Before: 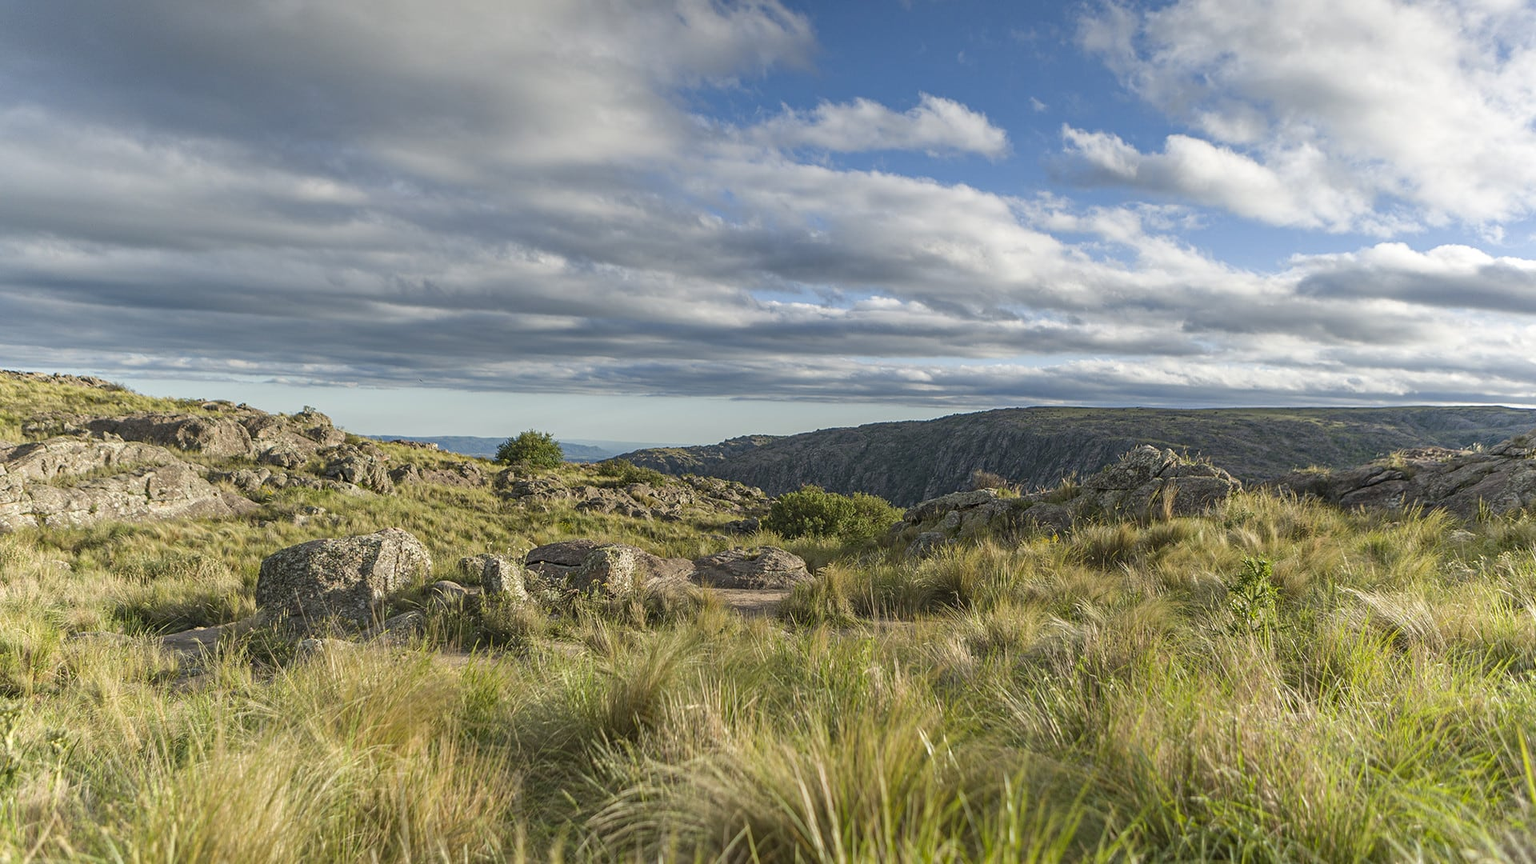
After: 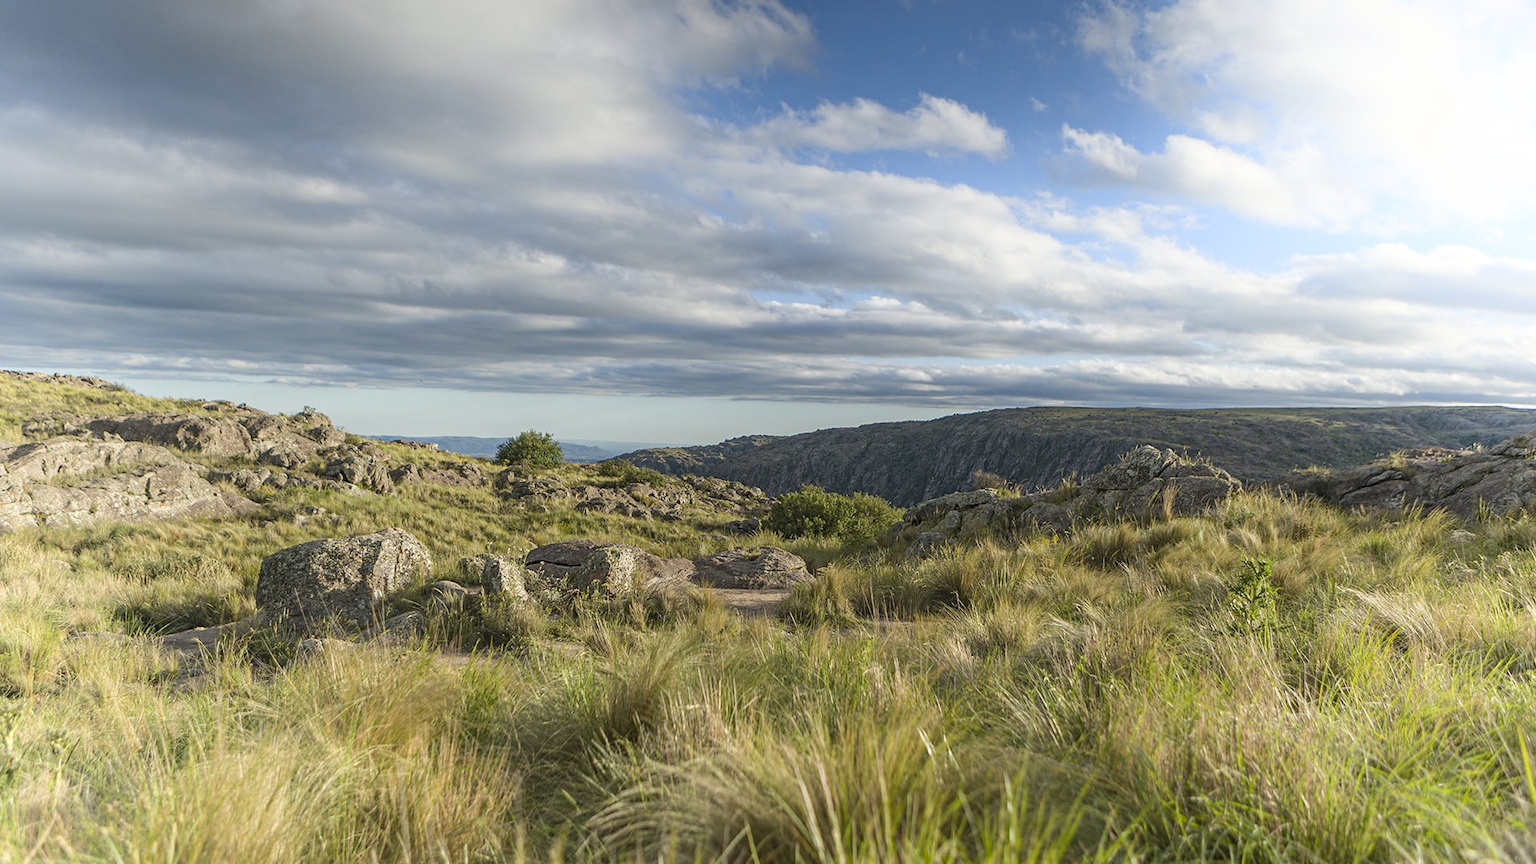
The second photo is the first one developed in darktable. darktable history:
shadows and highlights: shadows -22.04, highlights 98.98, soften with gaussian
